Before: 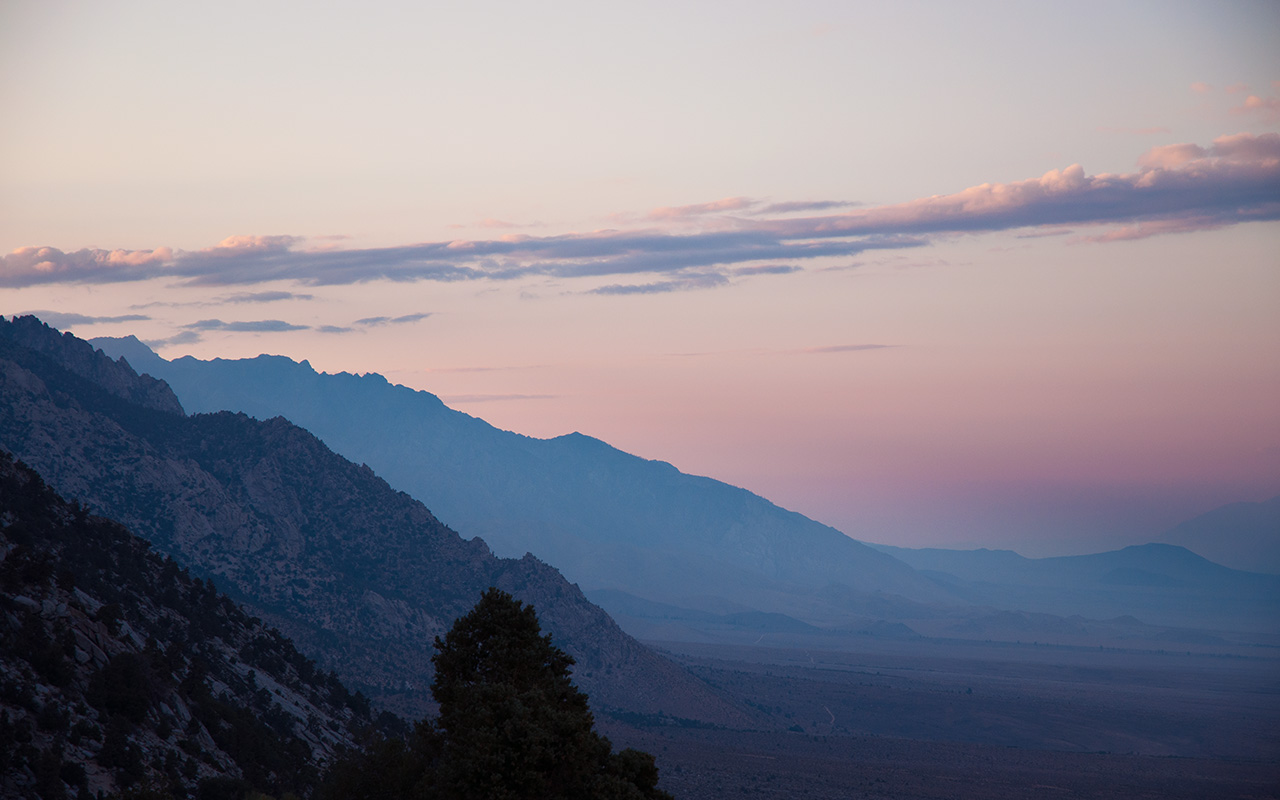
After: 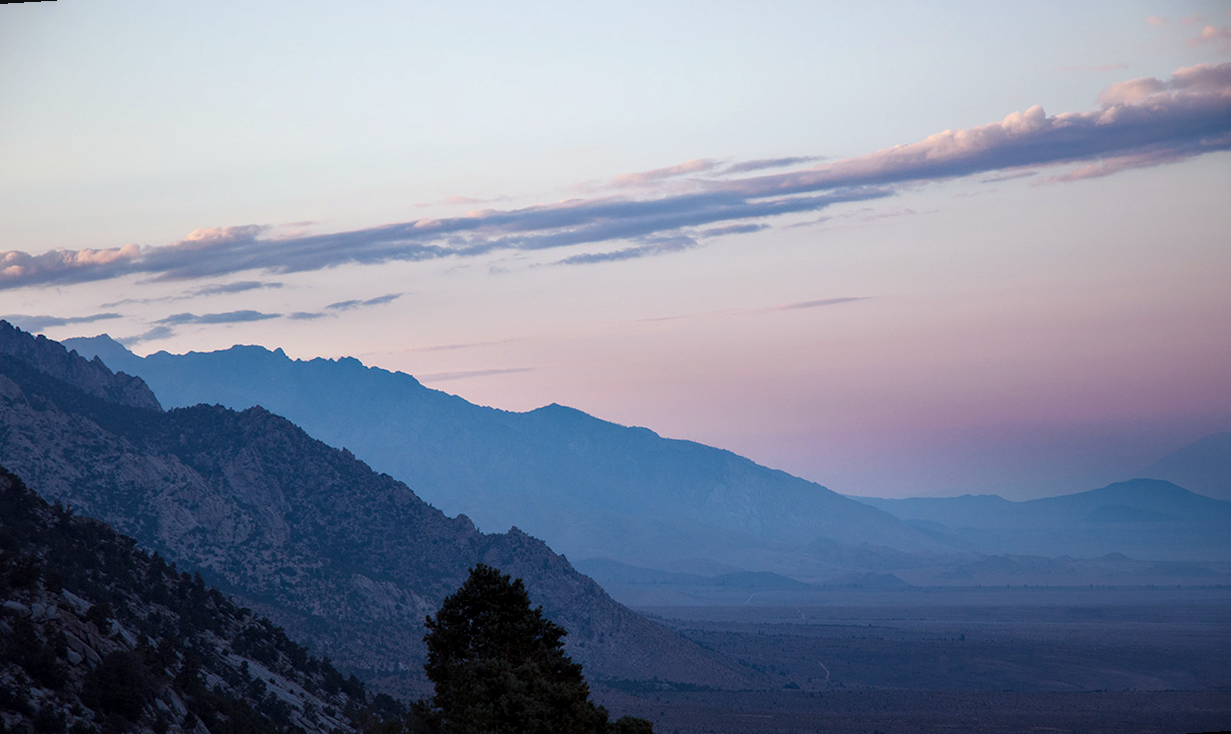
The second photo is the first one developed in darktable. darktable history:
local contrast: detail 130%
exposure: exposure 0.207 EV, compensate highlight preservation false
white balance: red 0.925, blue 1.046
rotate and perspective: rotation -3.52°, crop left 0.036, crop right 0.964, crop top 0.081, crop bottom 0.919
bloom: size 13.65%, threshold 98.39%, strength 4.82%
